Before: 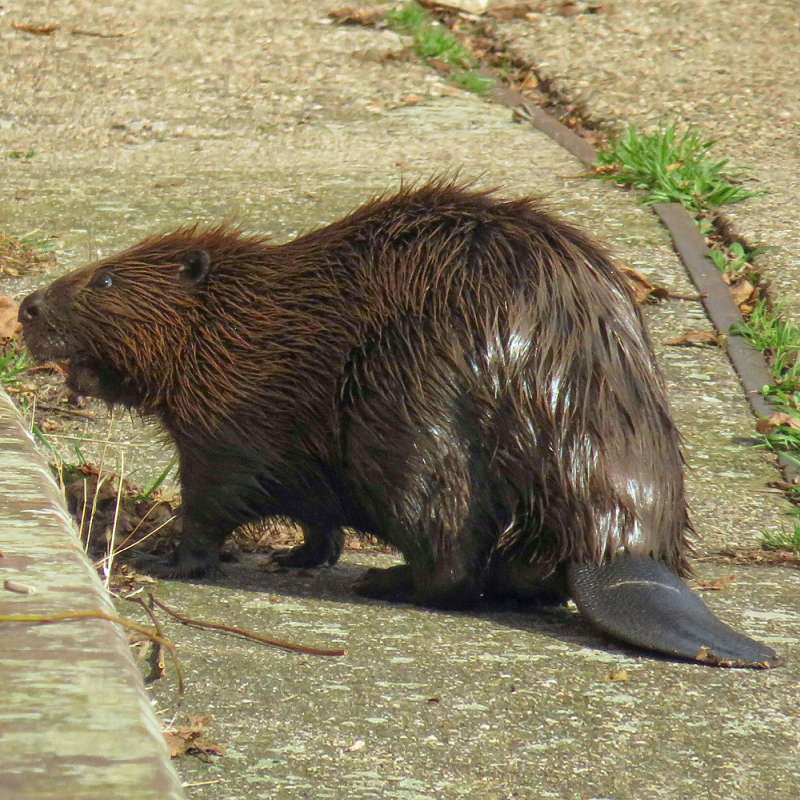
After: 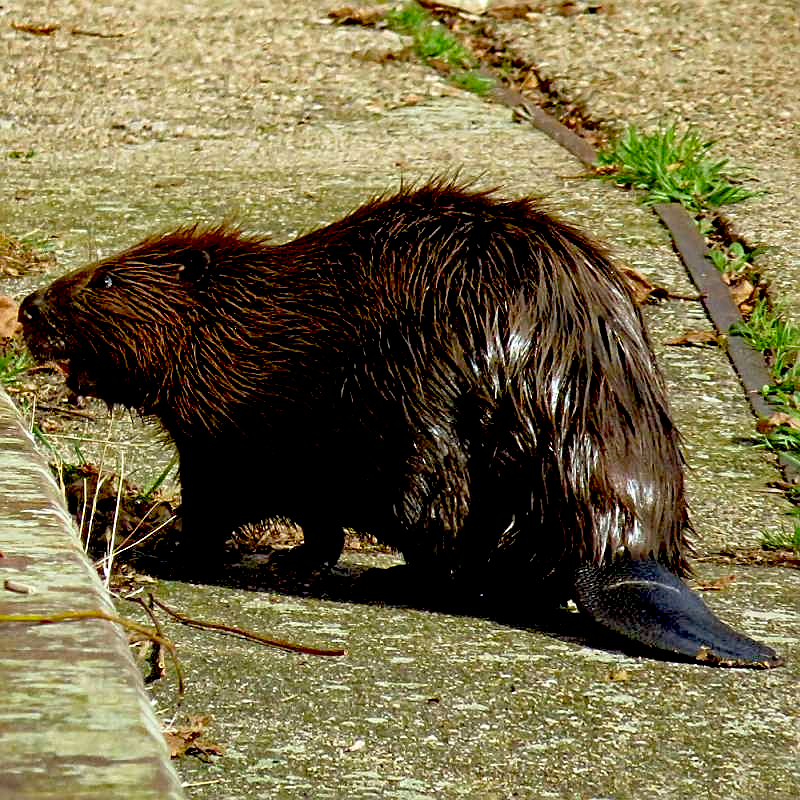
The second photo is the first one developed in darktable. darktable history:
exposure: black level correction 0.056, exposure -0.039 EV, compensate highlight preservation false
sharpen: on, module defaults
shadows and highlights: shadows 0, highlights 40
haze removal: strength 0.29, distance 0.25, compatibility mode true, adaptive false
